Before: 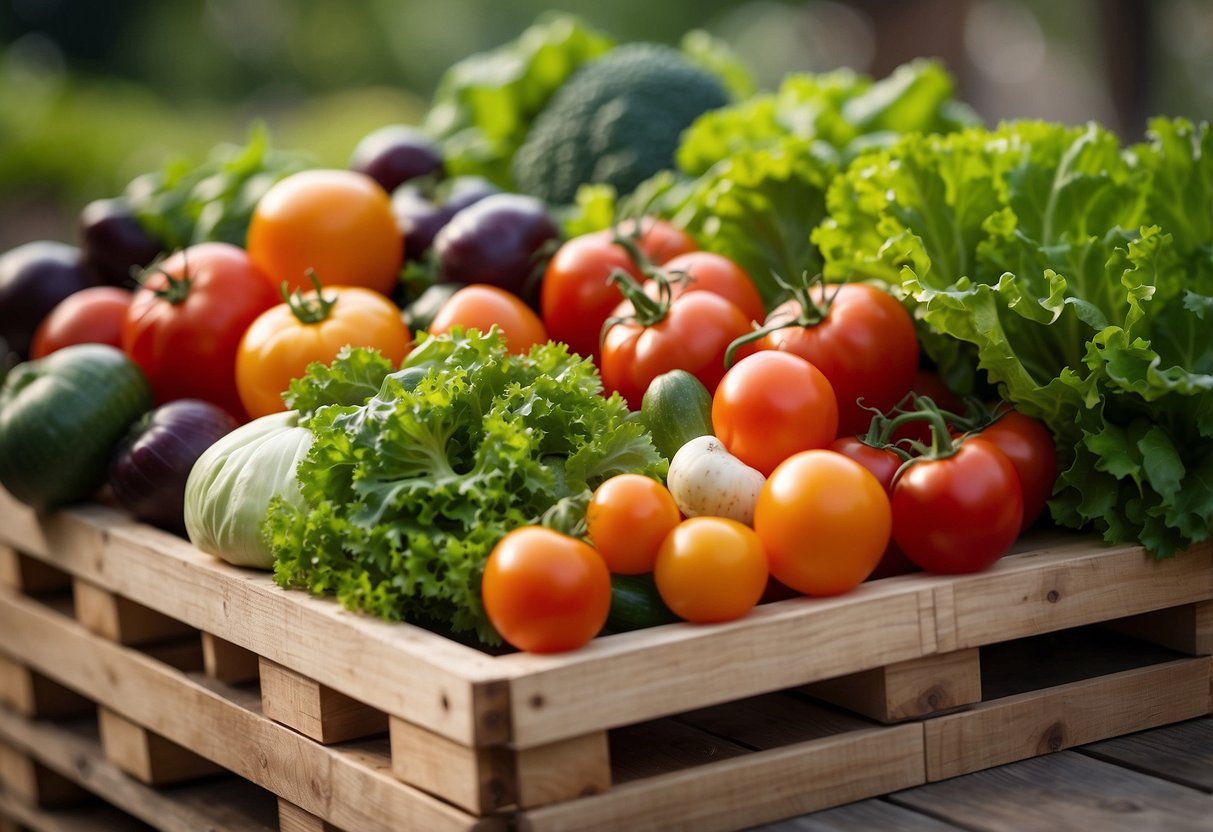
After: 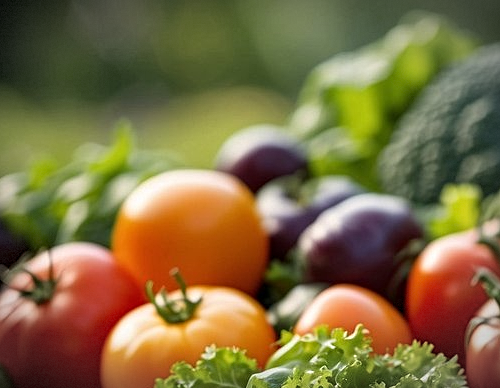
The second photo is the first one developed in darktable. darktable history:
contrast equalizer: octaves 7, y [[0.5, 0.5, 0.5, 0.539, 0.64, 0.611], [0.5 ×6], [0.5 ×6], [0 ×6], [0 ×6]]
crop and rotate: left 11.173%, top 0.065%, right 47.527%, bottom 53.207%
vignetting: fall-off radius 59.85%, automatic ratio true, dithering 8-bit output, unbound false
